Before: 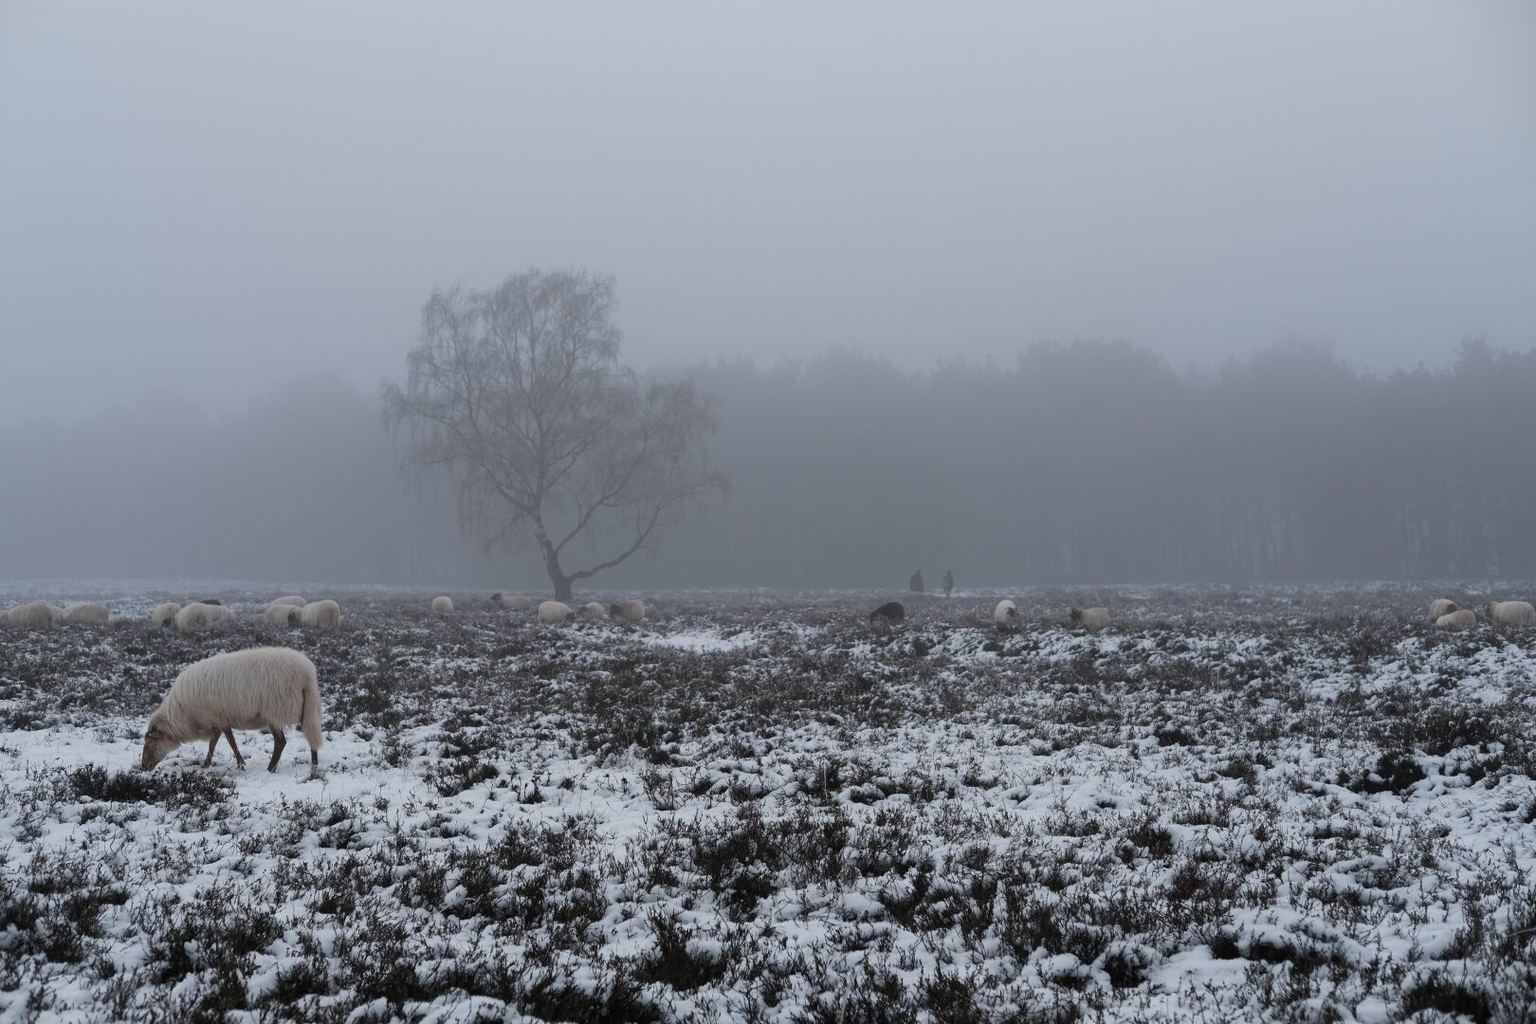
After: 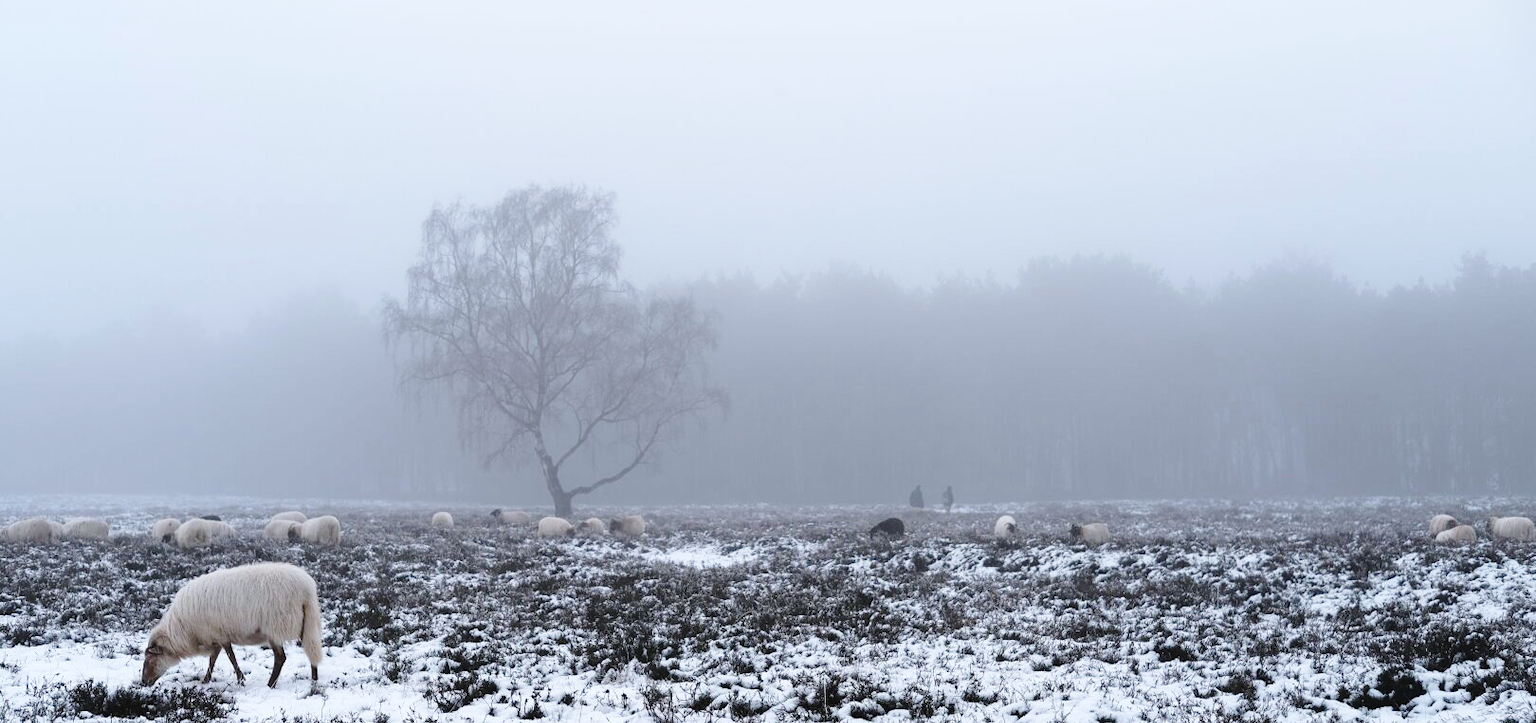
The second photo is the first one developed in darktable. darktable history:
levels: mode automatic, gray 50.8%
base curve: curves: ch0 [(0, 0) (0.028, 0.03) (0.121, 0.232) (0.46, 0.748) (0.859, 0.968) (1, 1)], preserve colors none
crop and rotate: top 8.293%, bottom 20.996%
white balance: red 0.983, blue 1.036
